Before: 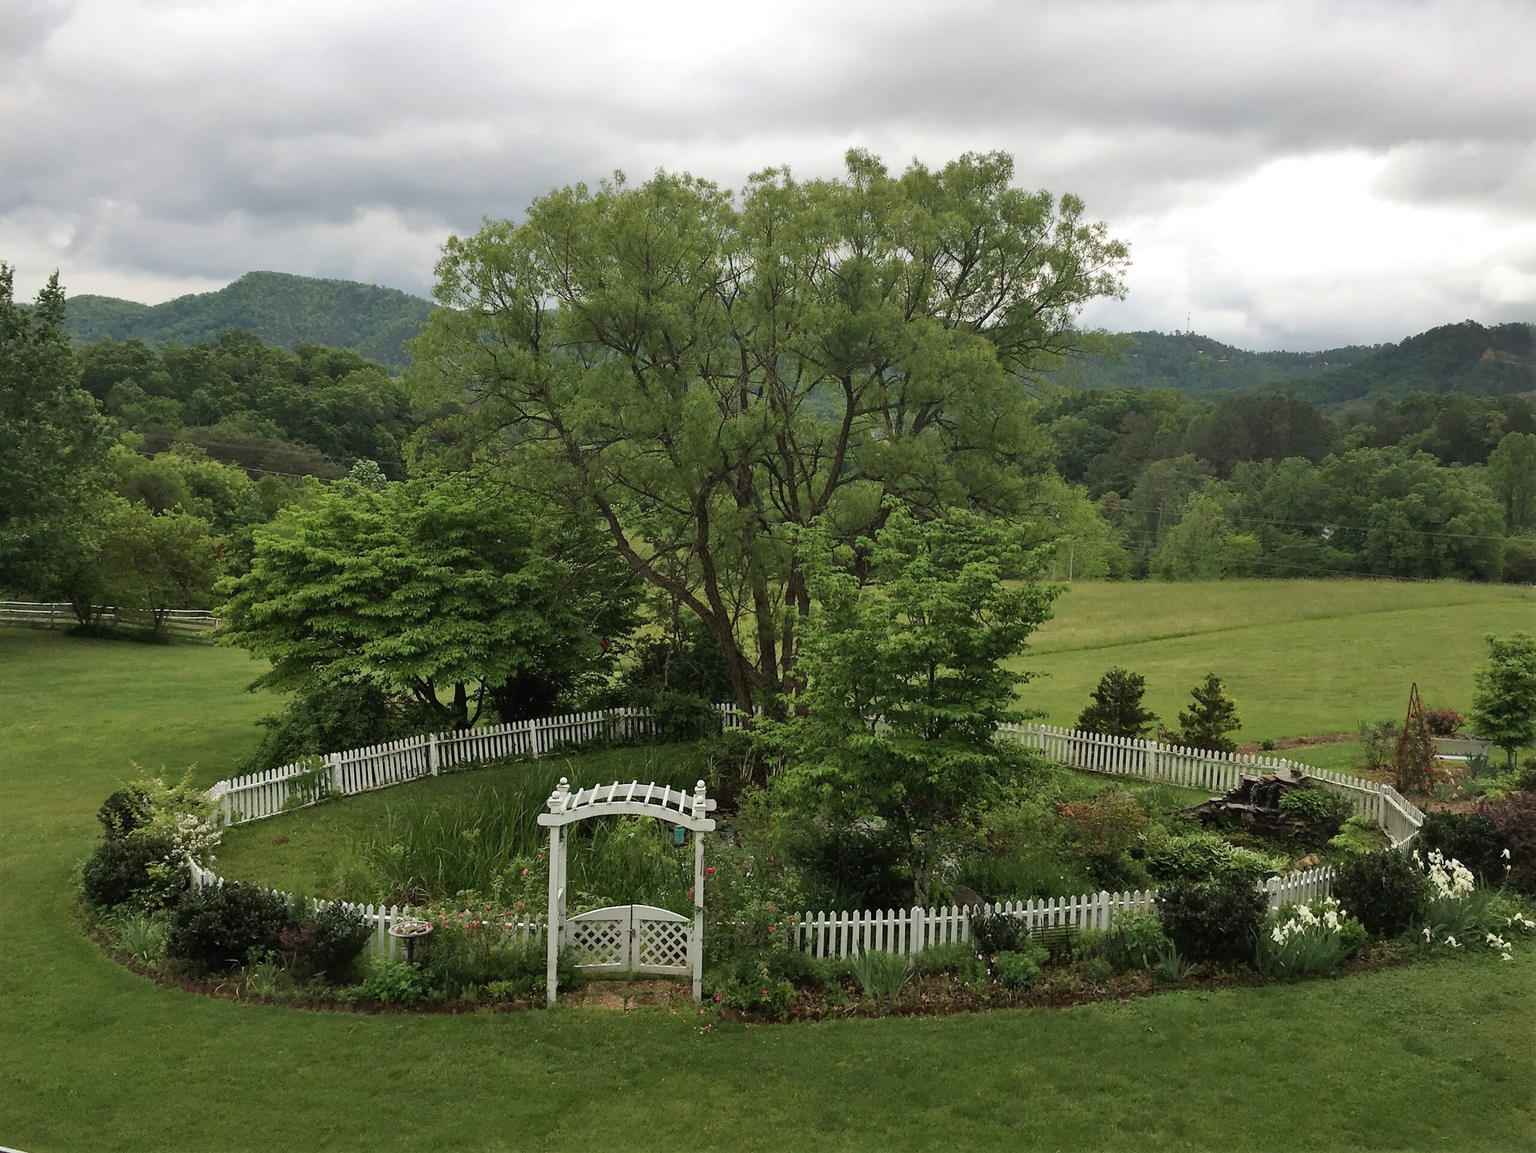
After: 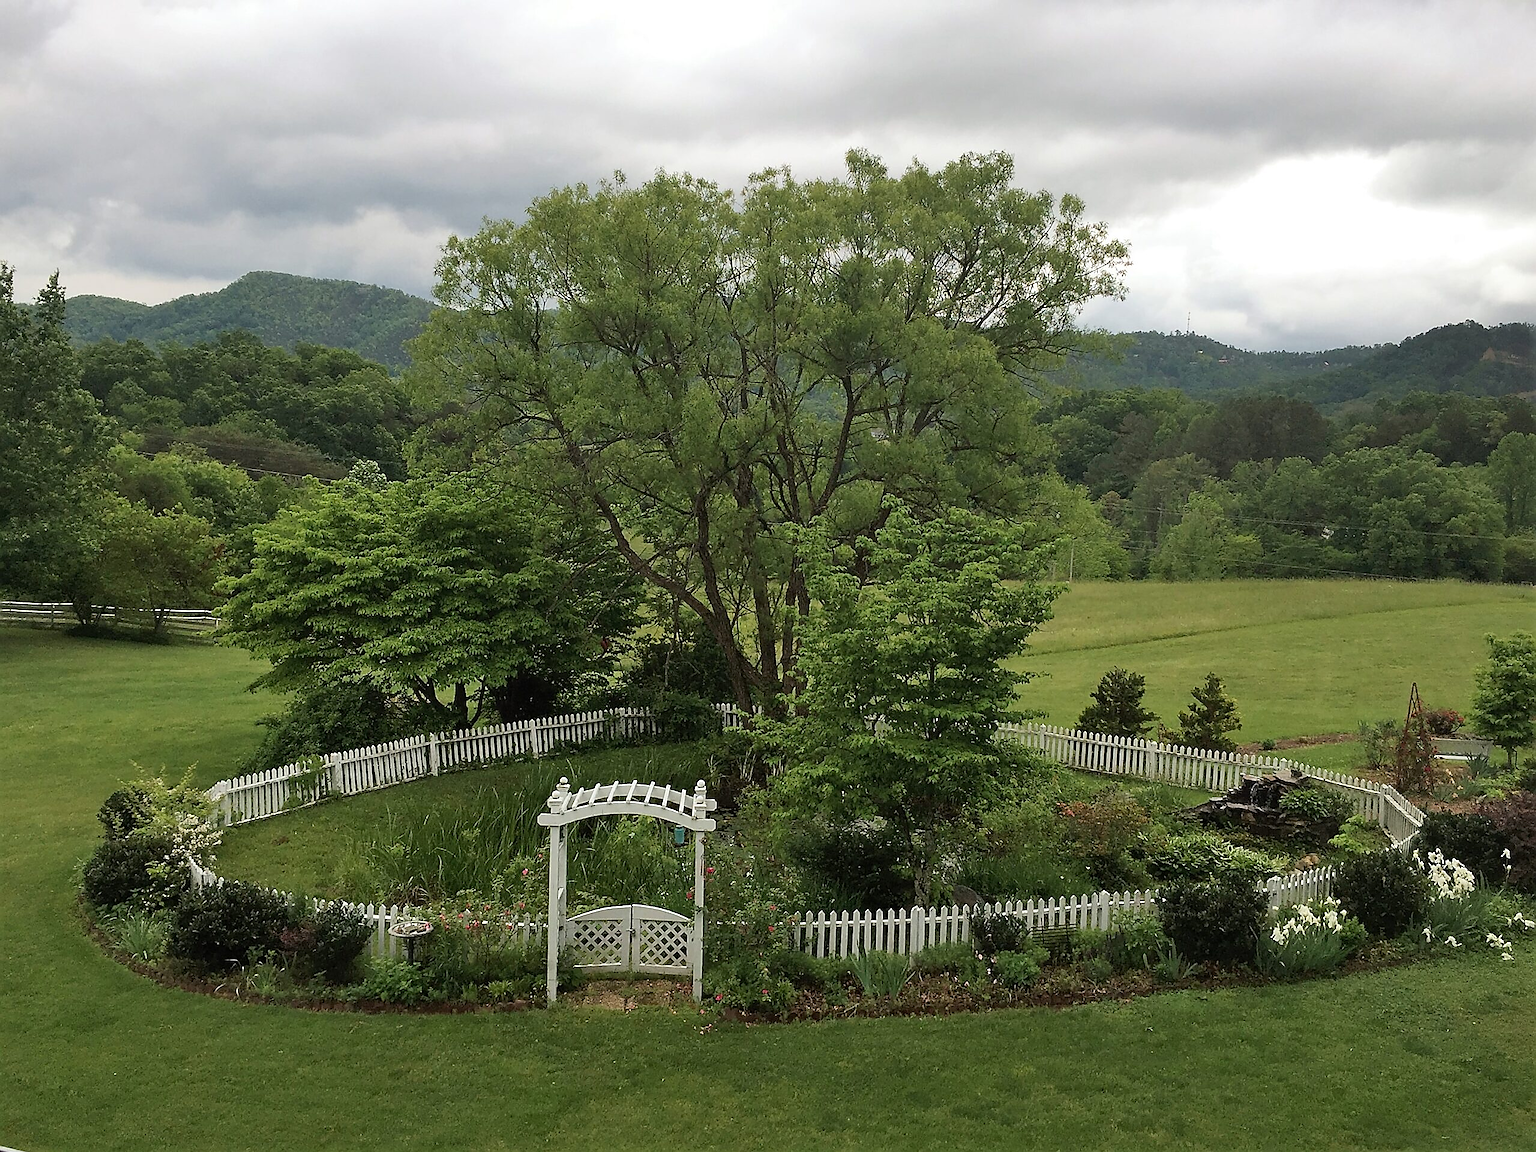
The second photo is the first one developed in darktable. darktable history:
sharpen: radius 1.357, amount 1.233, threshold 0.714
